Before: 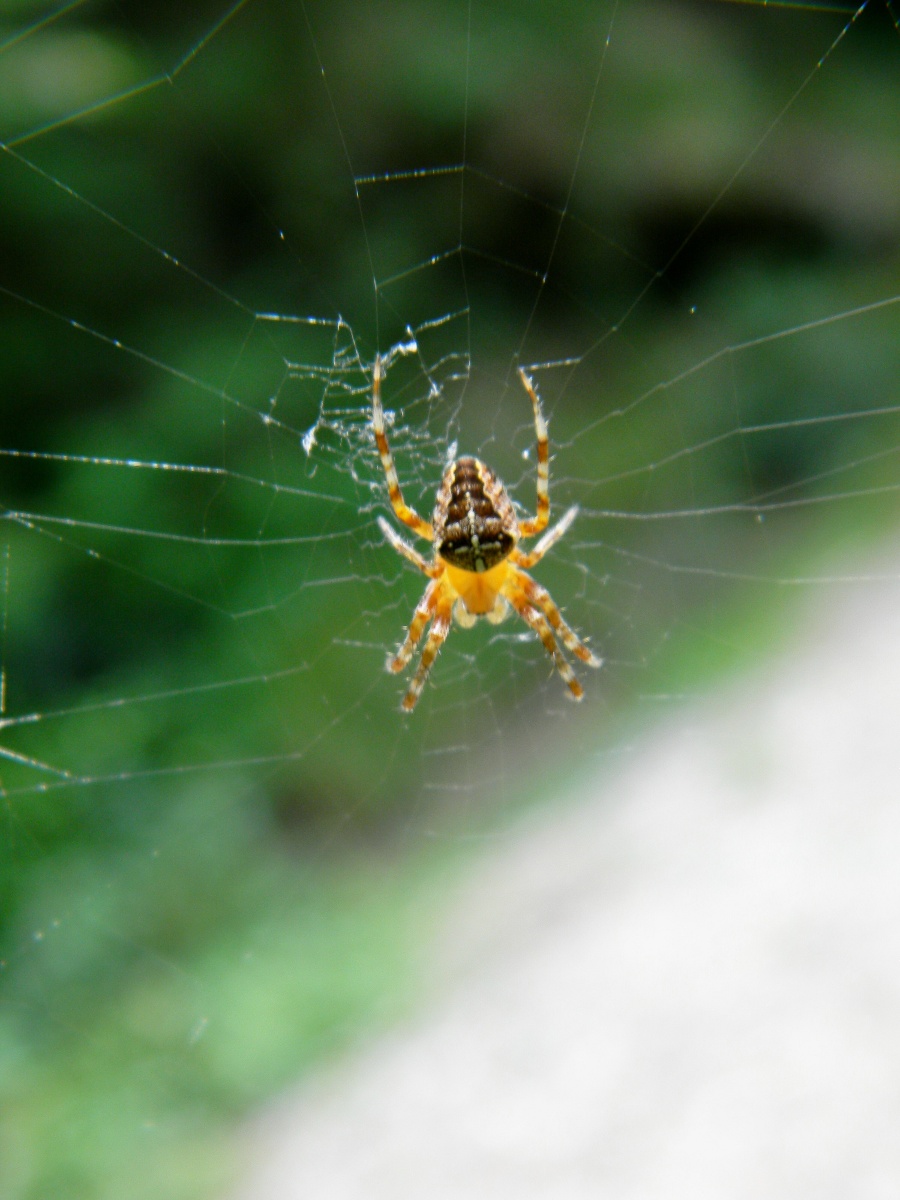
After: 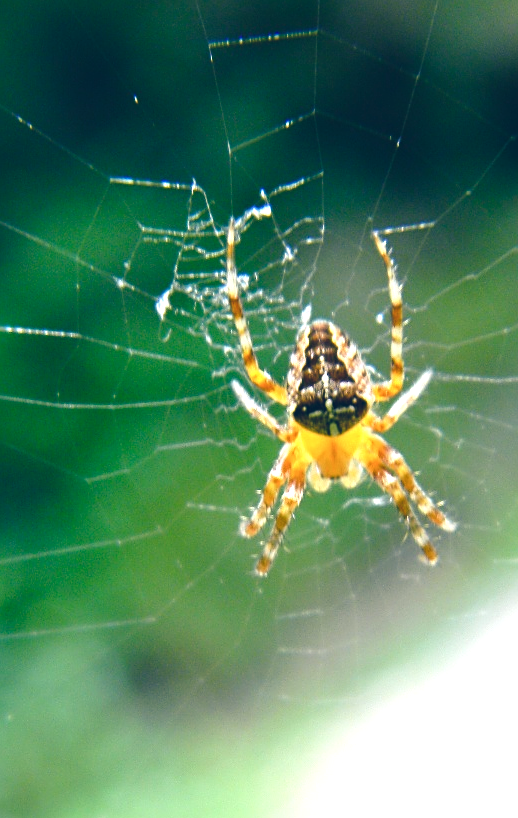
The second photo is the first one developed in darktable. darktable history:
crop: left 16.244%, top 11.367%, right 26.143%, bottom 20.441%
sharpen: on, module defaults
contrast brightness saturation: saturation -0.047
exposure: exposure 0.775 EV, compensate highlight preservation false
color balance rgb: shadows lift › luminance -41.077%, shadows lift › chroma 14.218%, shadows lift › hue 257.71°, global offset › luminance 1.973%, perceptual saturation grading › global saturation 15.809%, perceptual saturation grading › highlights -19.136%, perceptual saturation grading › shadows 19.711%, global vibrance 20%
